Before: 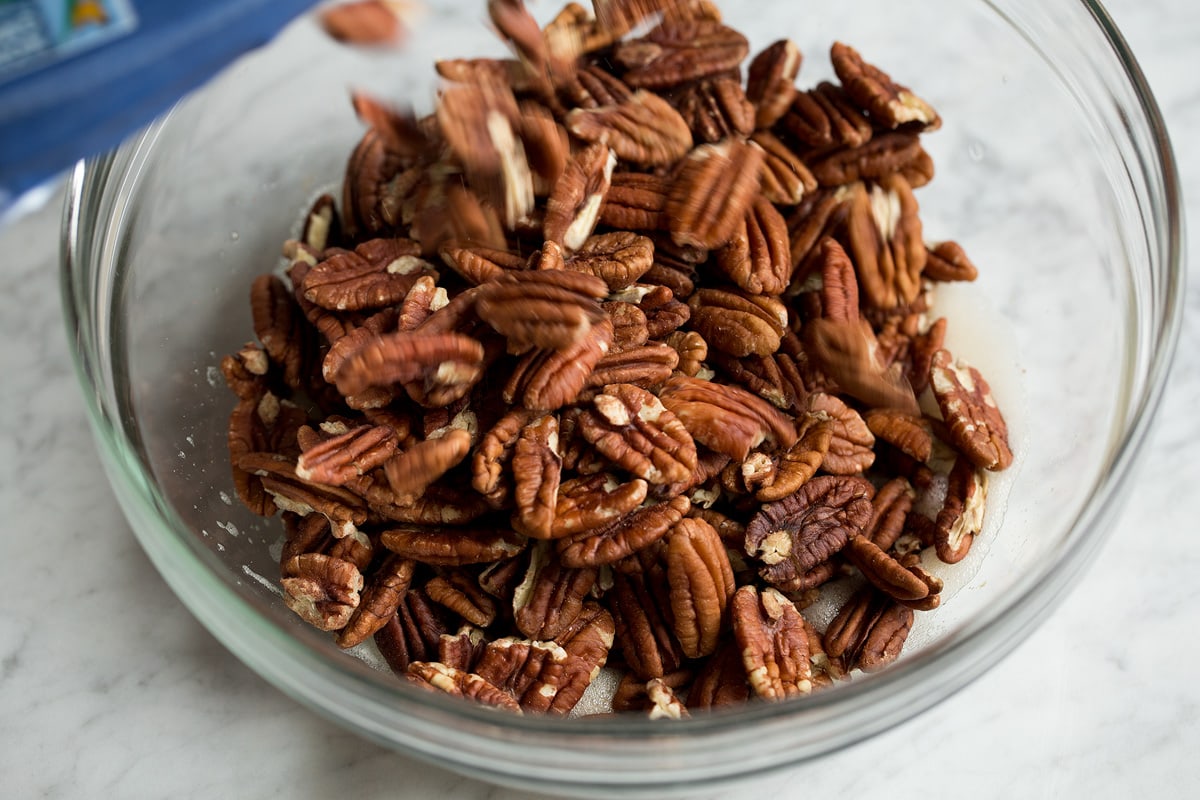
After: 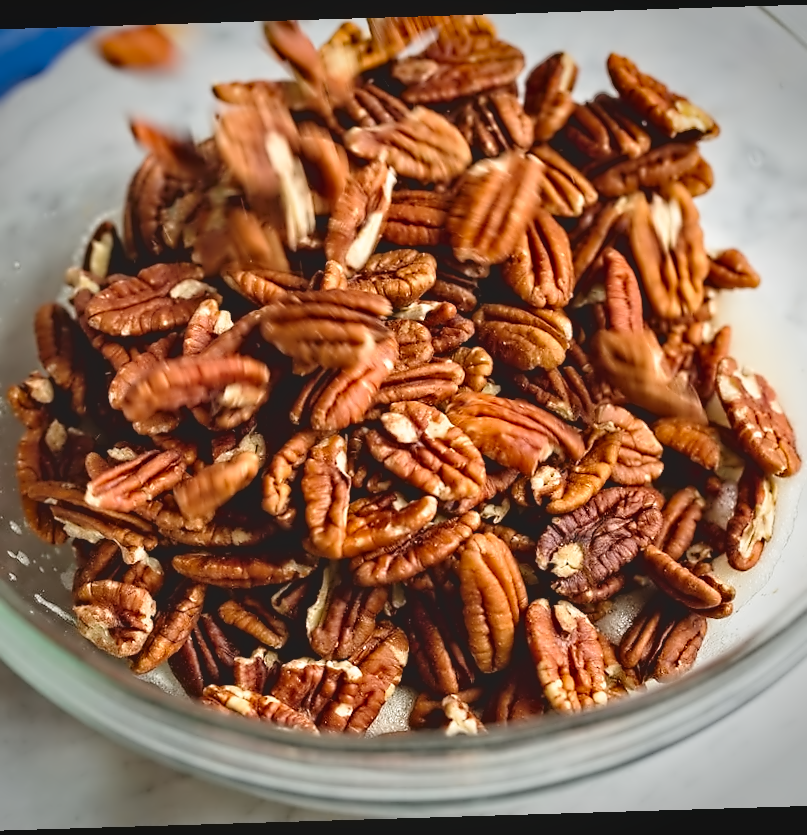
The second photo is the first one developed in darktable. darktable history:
contrast brightness saturation: contrast -0.19, saturation 0.19
tone curve: curves: ch0 [(0, 0) (0.003, 0.023) (0.011, 0.025) (0.025, 0.029) (0.044, 0.047) (0.069, 0.079) (0.1, 0.113) (0.136, 0.152) (0.177, 0.199) (0.224, 0.26) (0.277, 0.333) (0.335, 0.404) (0.399, 0.48) (0.468, 0.559) (0.543, 0.635) (0.623, 0.713) (0.709, 0.797) (0.801, 0.879) (0.898, 0.953) (1, 1)], preserve colors none
exposure: exposure 0.131 EV, compensate highlight preservation false
contrast equalizer: octaves 7, y [[0.5, 0.542, 0.583, 0.625, 0.667, 0.708], [0.5 ×6], [0.5 ×6], [0, 0.033, 0.067, 0.1, 0.133, 0.167], [0, 0.05, 0.1, 0.15, 0.2, 0.25]]
crop and rotate: left 18.442%, right 15.508%
rotate and perspective: rotation -1.75°, automatic cropping off
vignetting: fall-off start 88.53%, fall-off radius 44.2%, saturation 0.376, width/height ratio 1.161
